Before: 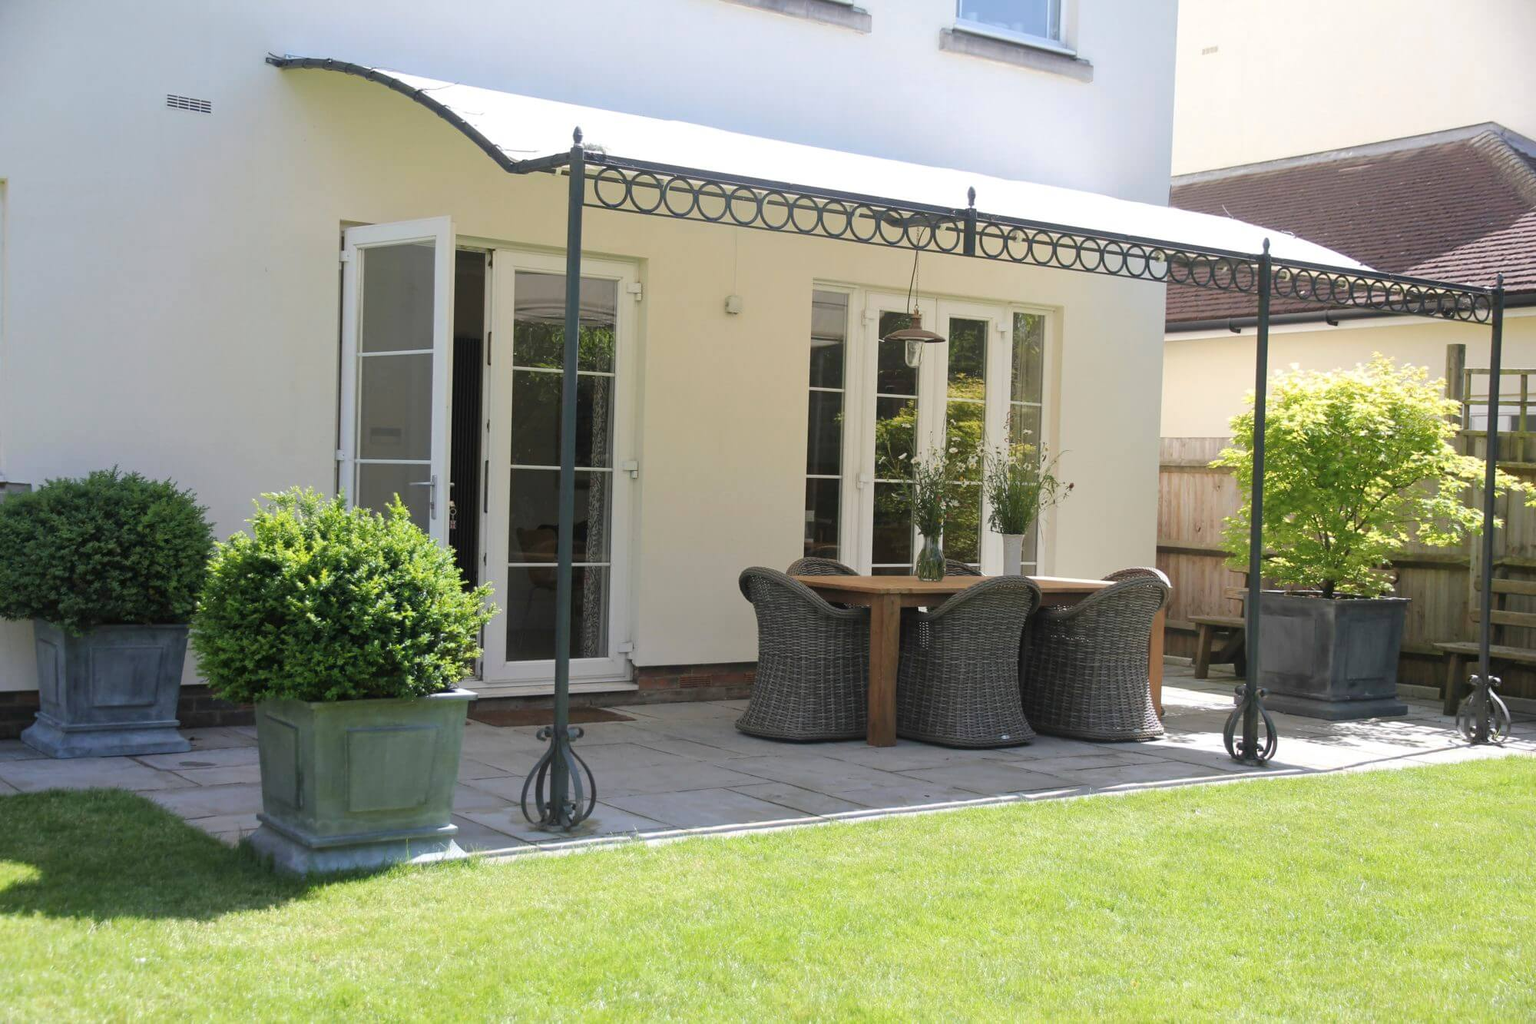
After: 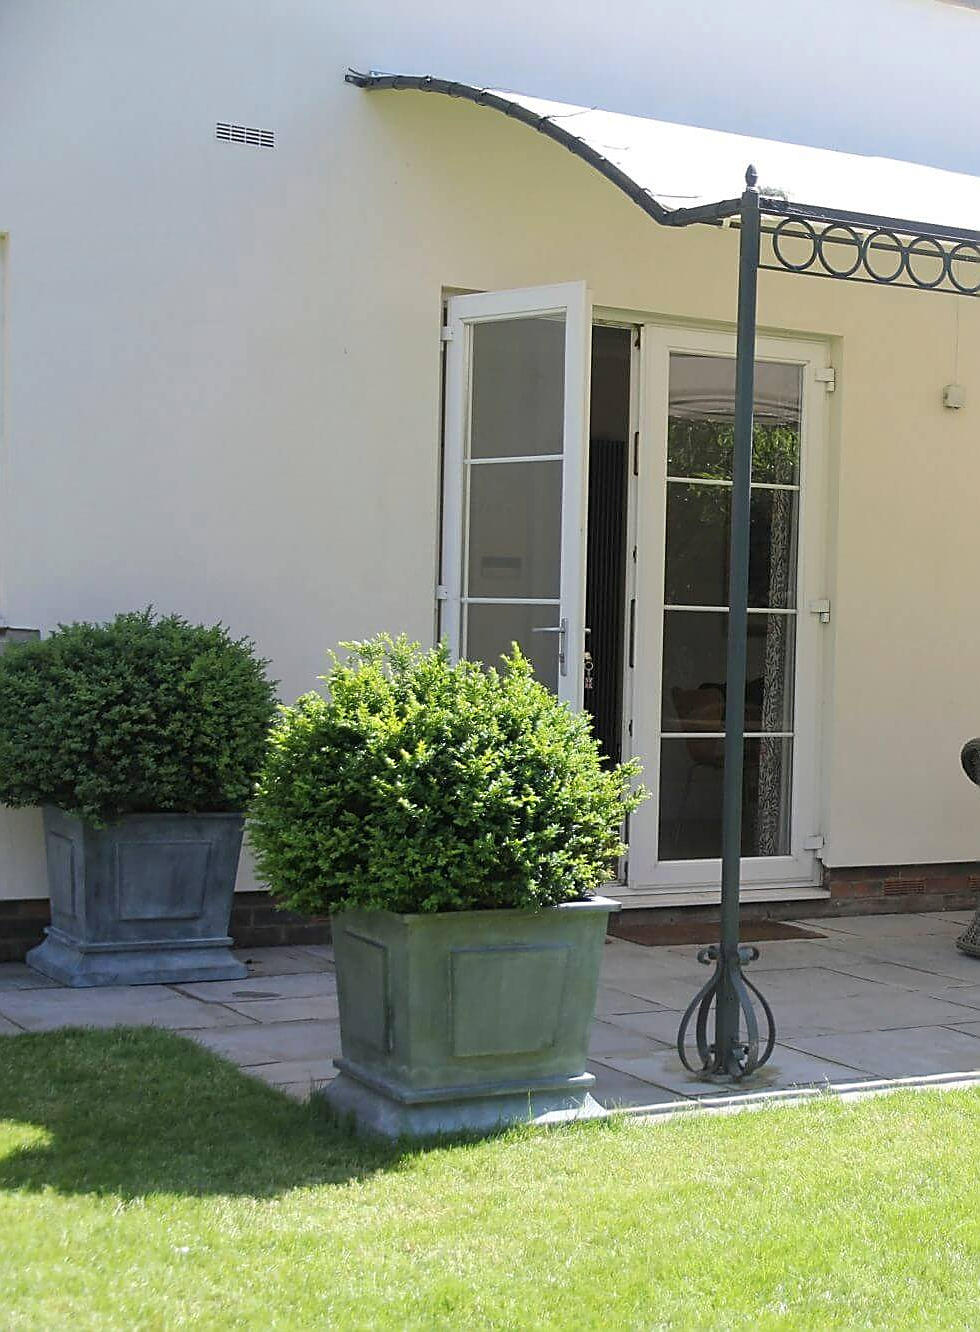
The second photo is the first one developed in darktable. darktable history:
crop and rotate: left 0.063%, top 0%, right 50.926%
color zones: curves: ch0 [(0, 0.5) (0.143, 0.5) (0.286, 0.5) (0.429, 0.5) (0.571, 0.5) (0.714, 0.476) (0.857, 0.5) (1, 0.5)]; ch2 [(0, 0.5) (0.143, 0.5) (0.286, 0.5) (0.429, 0.5) (0.571, 0.5) (0.714, 0.487) (0.857, 0.5) (1, 0.5)], mix 27.16%
sharpen: radius 1.427, amount 1.254, threshold 0.741
